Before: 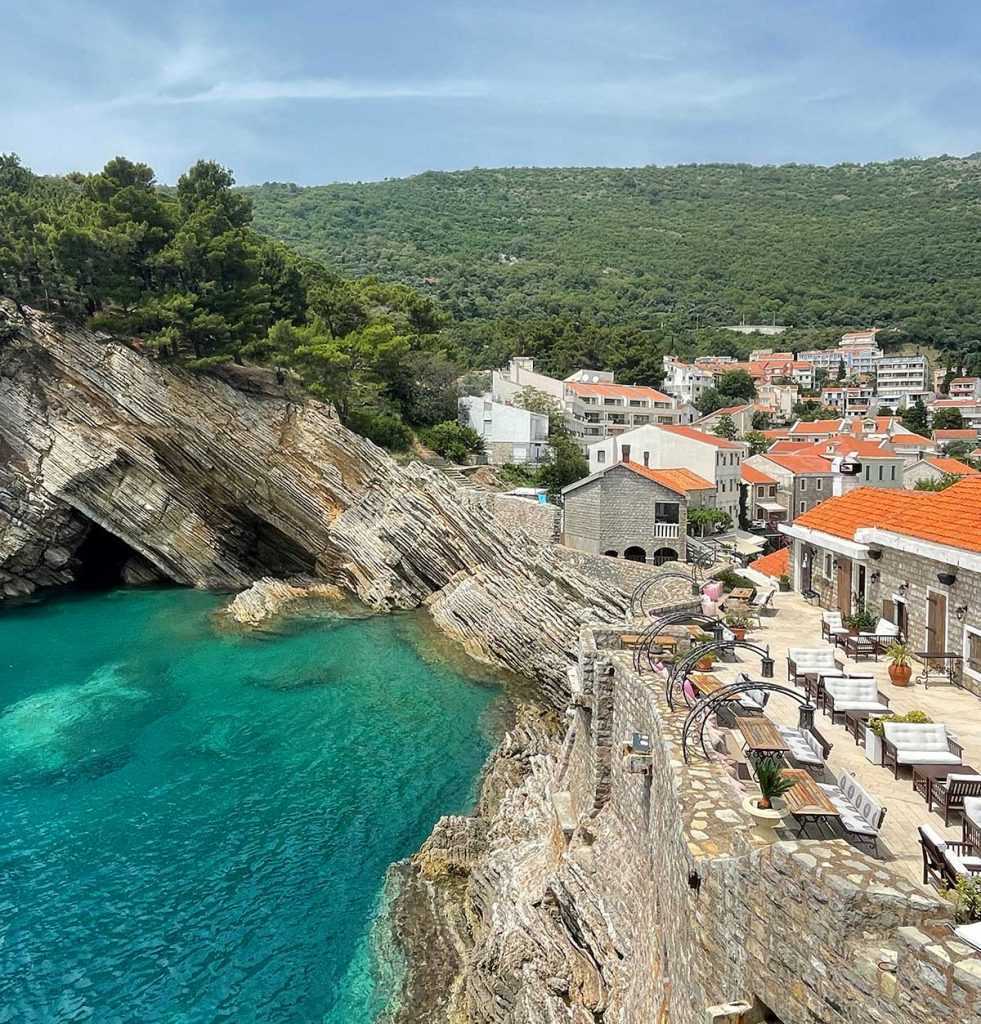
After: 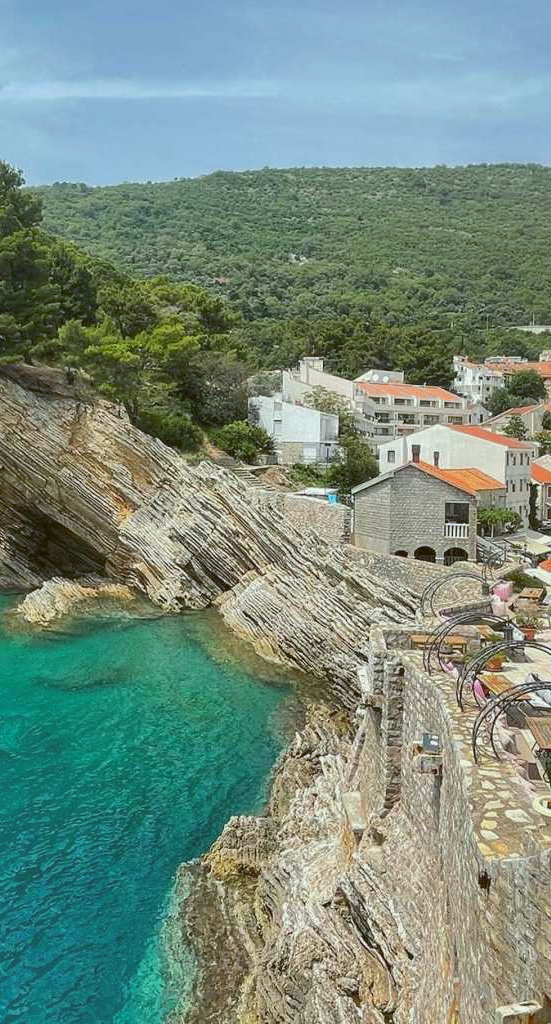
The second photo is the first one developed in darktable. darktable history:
crop: left 21.496%, right 22.254%
shadows and highlights: on, module defaults
contrast brightness saturation: contrast 0.1, brightness 0.02, saturation 0.02
color balance: lift [1.004, 1.002, 1.002, 0.998], gamma [1, 1.007, 1.002, 0.993], gain [1, 0.977, 1.013, 1.023], contrast -3.64%
vibrance: on, module defaults
